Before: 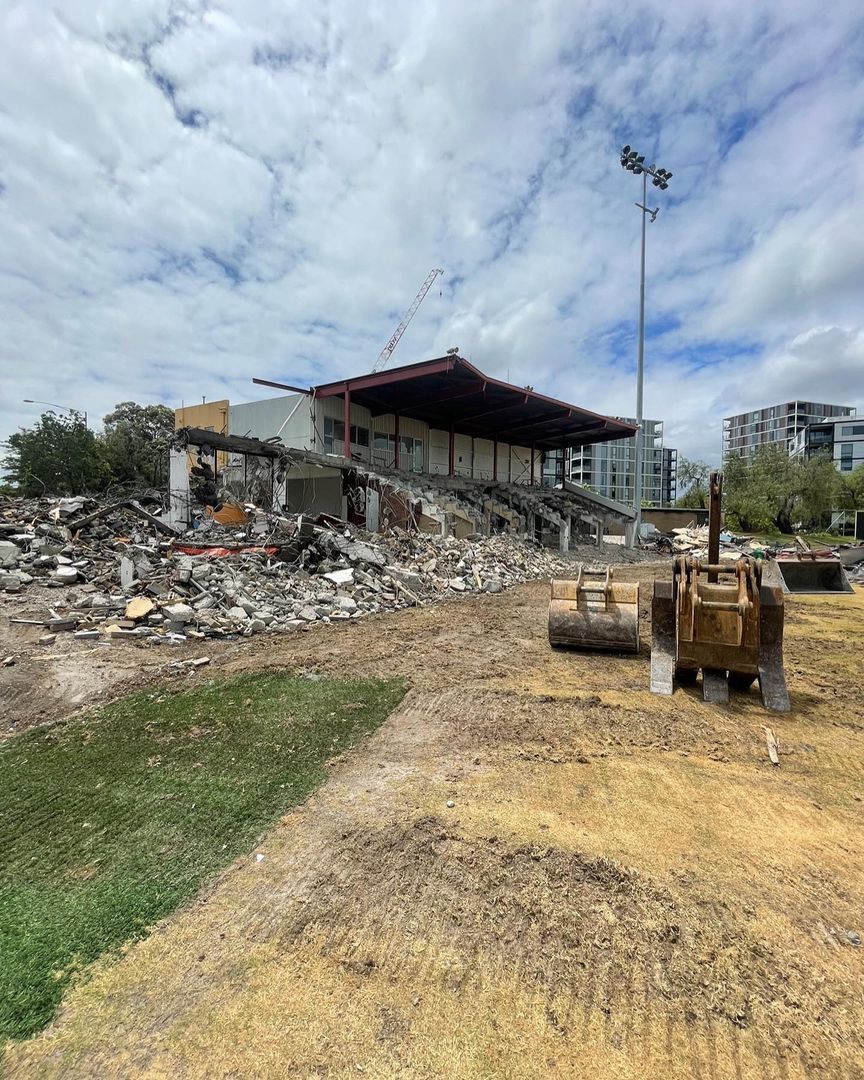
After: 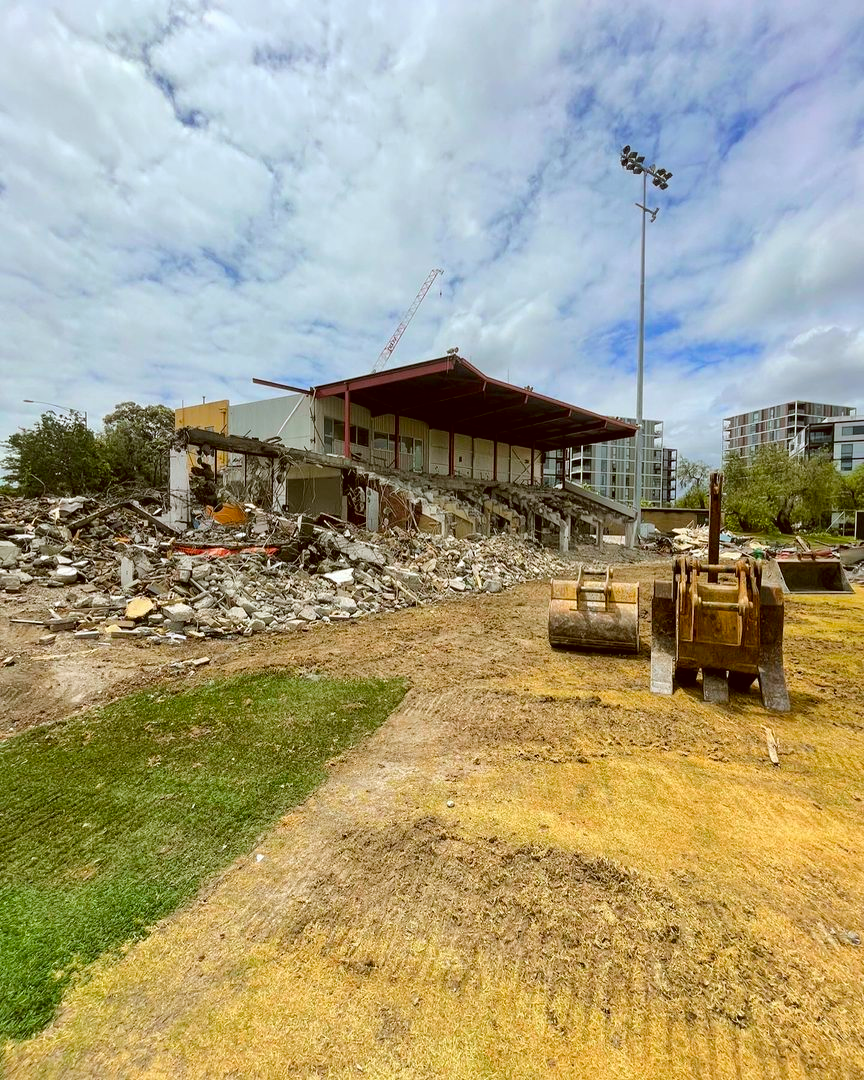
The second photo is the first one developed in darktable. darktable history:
color correction: highlights a* -0.482, highlights b* 0.161, shadows a* 4.66, shadows b* 20.72
exposure: black level correction 0.001, compensate highlight preservation false
color balance rgb: perceptual saturation grading › global saturation 25%, perceptual brilliance grading › mid-tones 10%, perceptual brilliance grading › shadows 15%, global vibrance 20%
